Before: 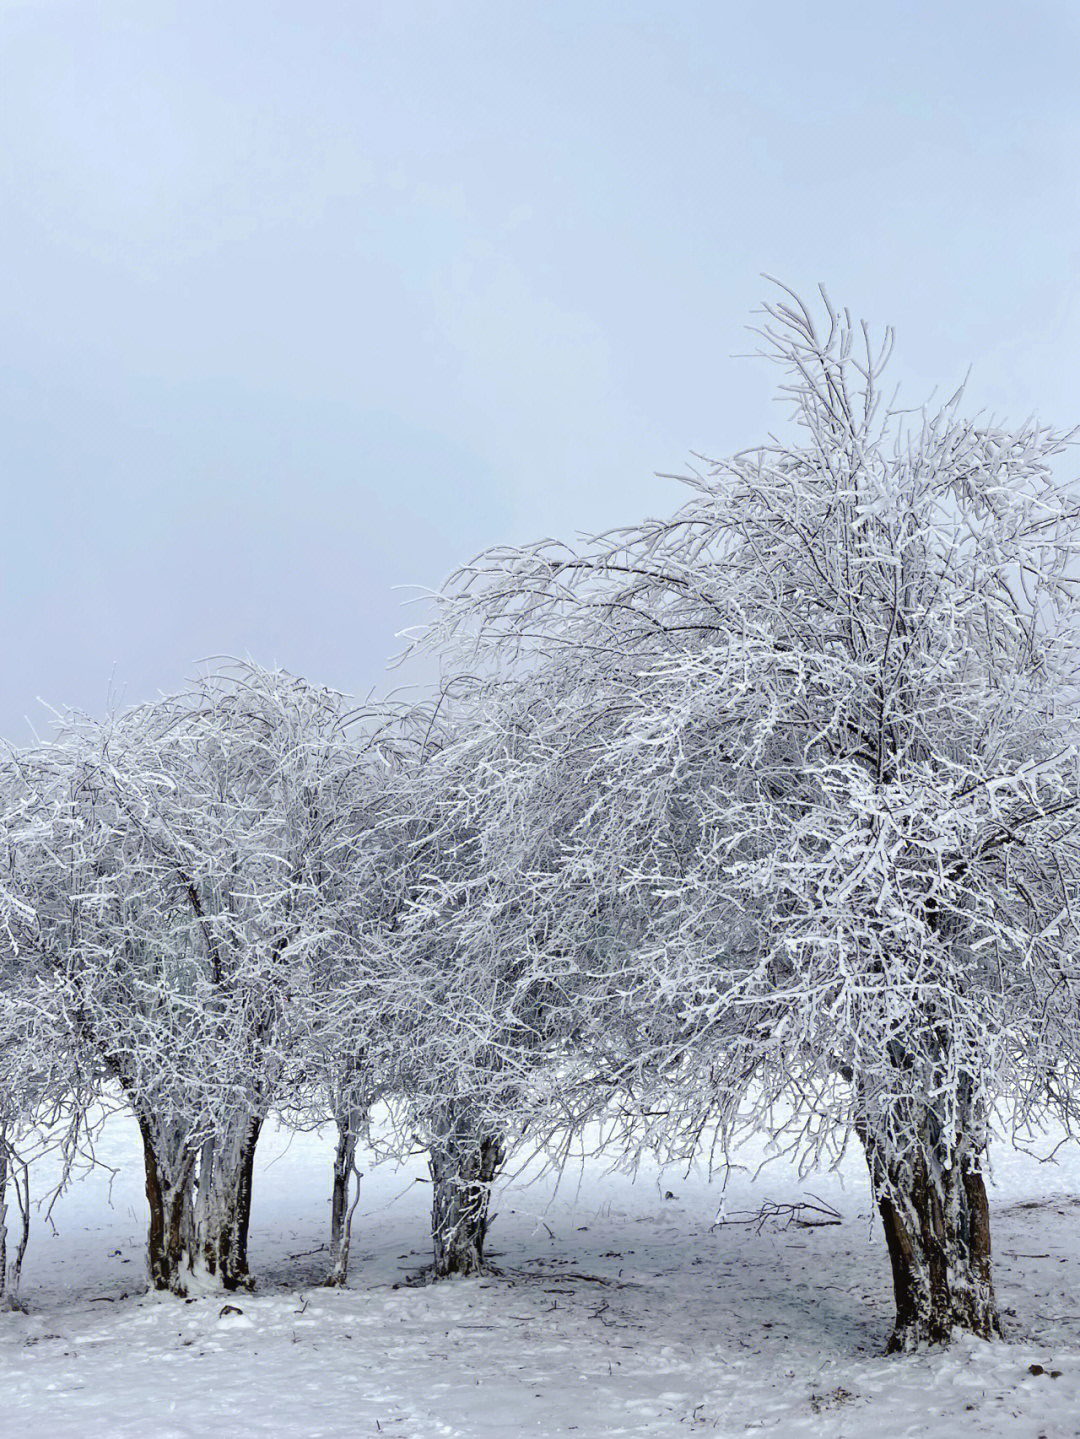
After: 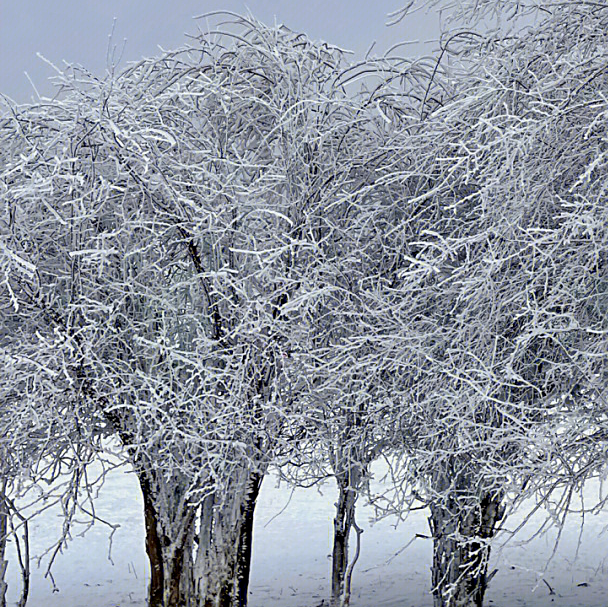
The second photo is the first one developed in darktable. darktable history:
shadows and highlights: shadows 13.64, white point adjustment 1.18, soften with gaussian
crop: top 44.767%, right 43.651%, bottom 13.041%
sharpen: on, module defaults
exposure: black level correction 0.006, exposure -0.225 EV, compensate exposure bias true, compensate highlight preservation false
